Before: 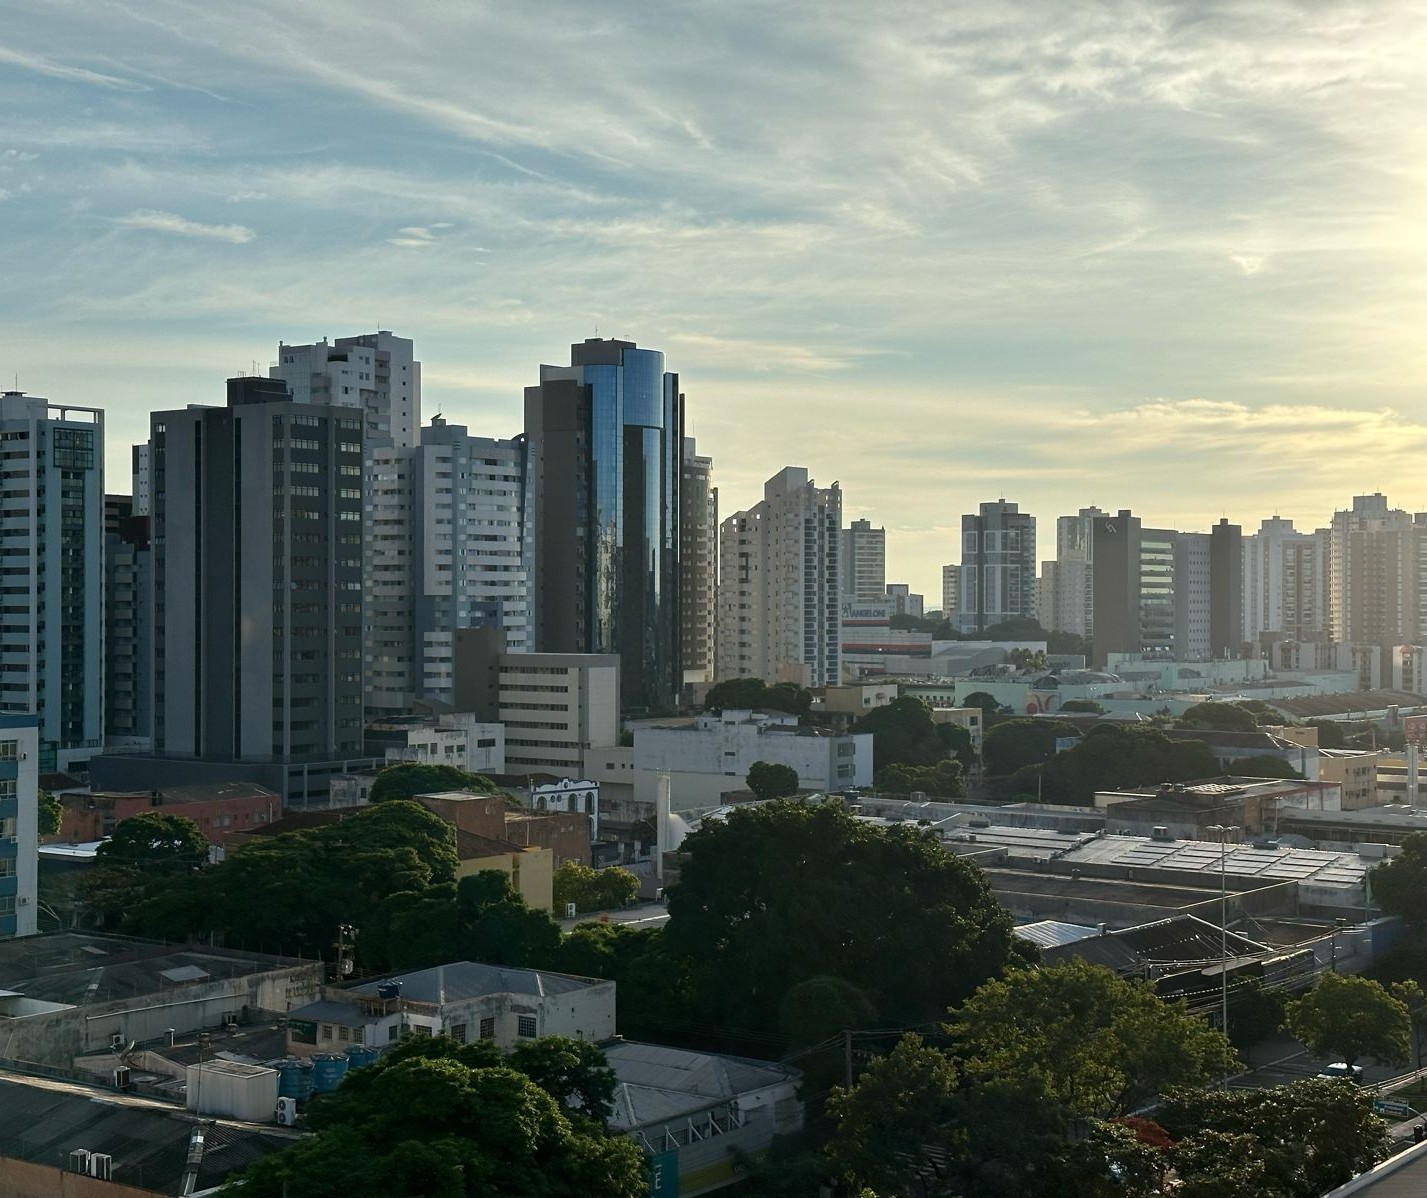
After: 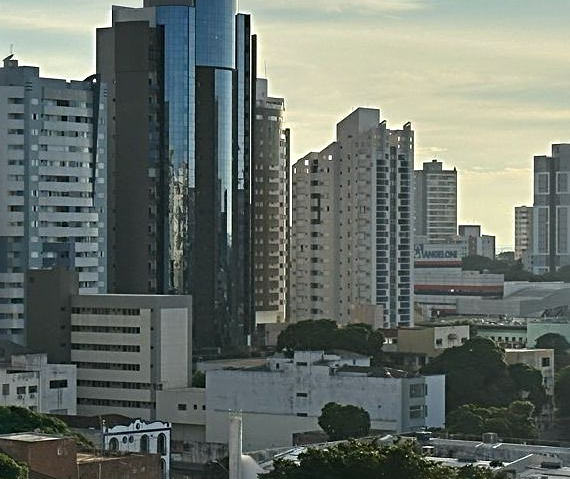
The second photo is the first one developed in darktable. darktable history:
crop: left 30%, top 30%, right 30%, bottom 30%
sharpen: radius 4
